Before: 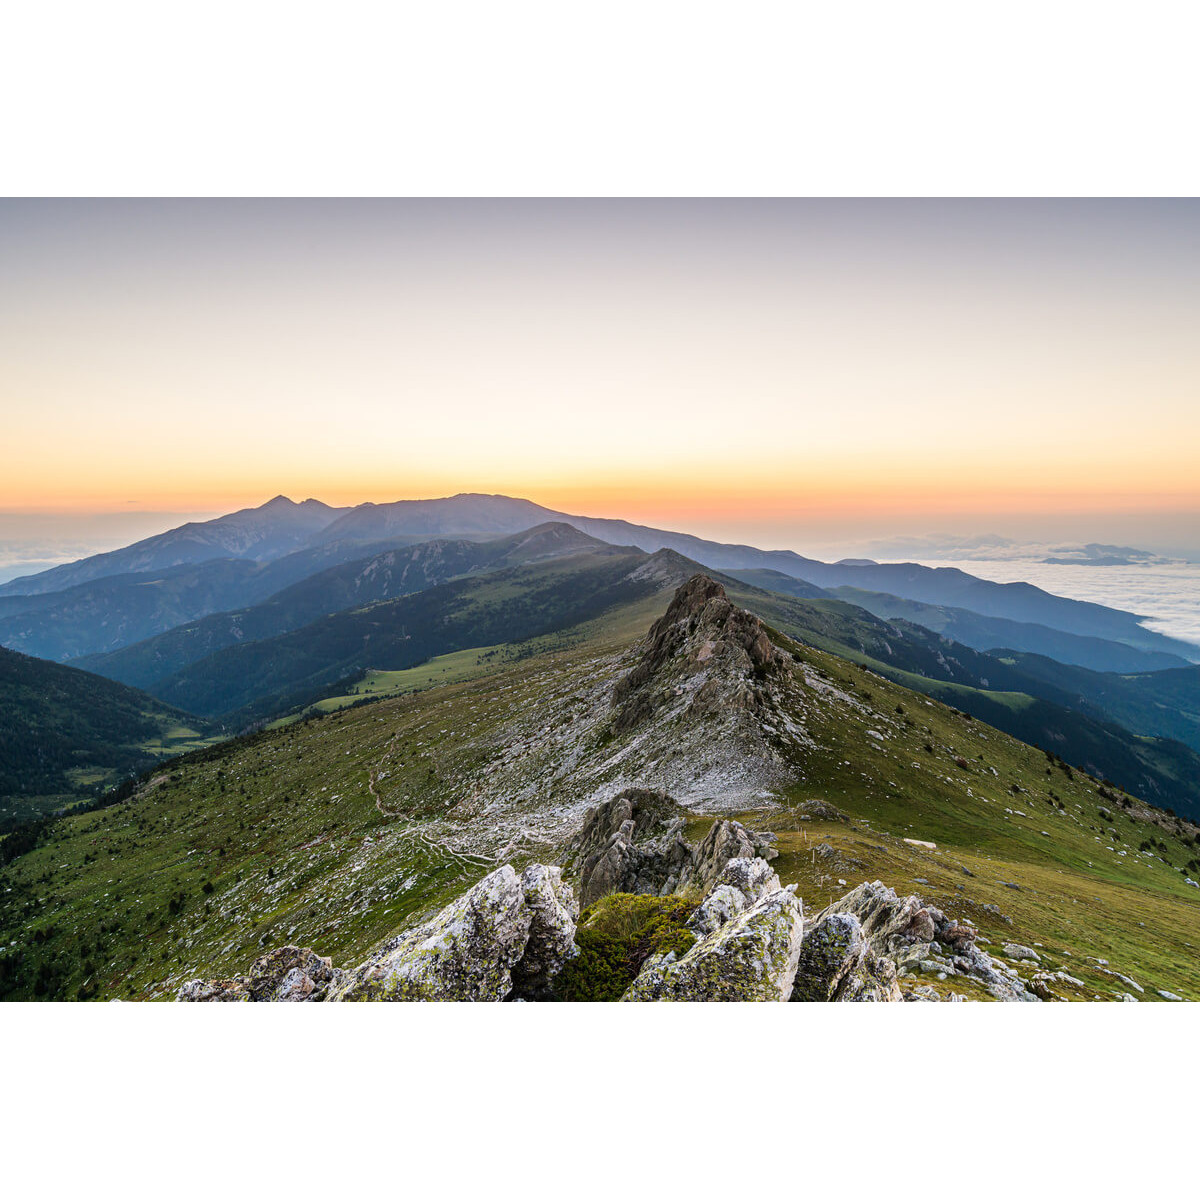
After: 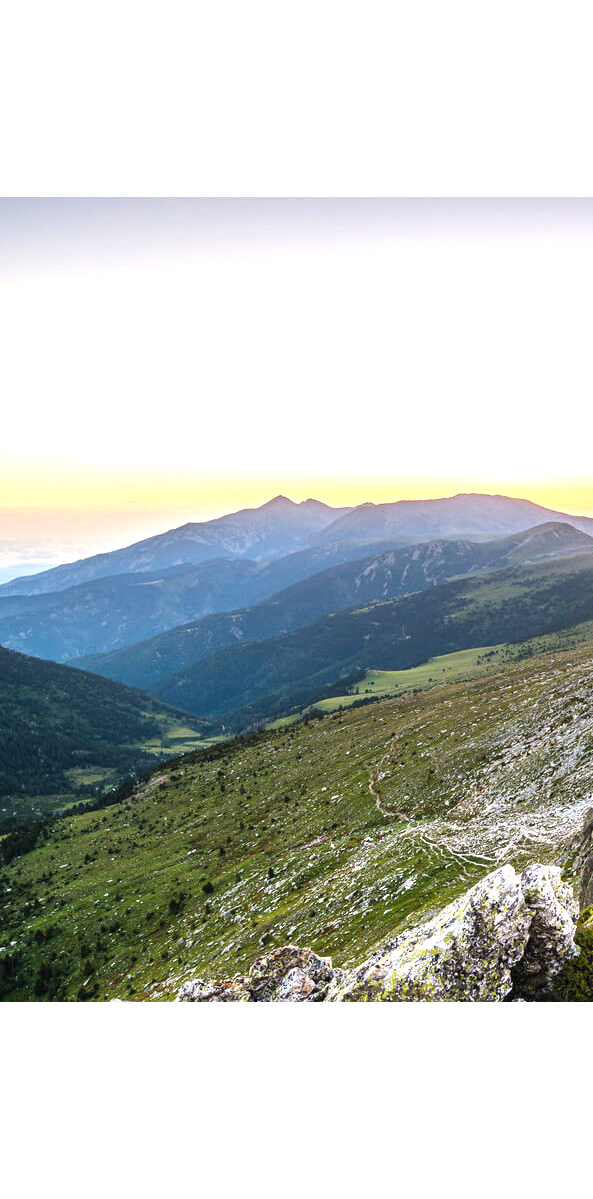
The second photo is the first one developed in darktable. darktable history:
crop and rotate: left 0.027%, top 0%, right 50.514%
exposure: black level correction -0.001, exposure 0.907 EV, compensate highlight preservation false
